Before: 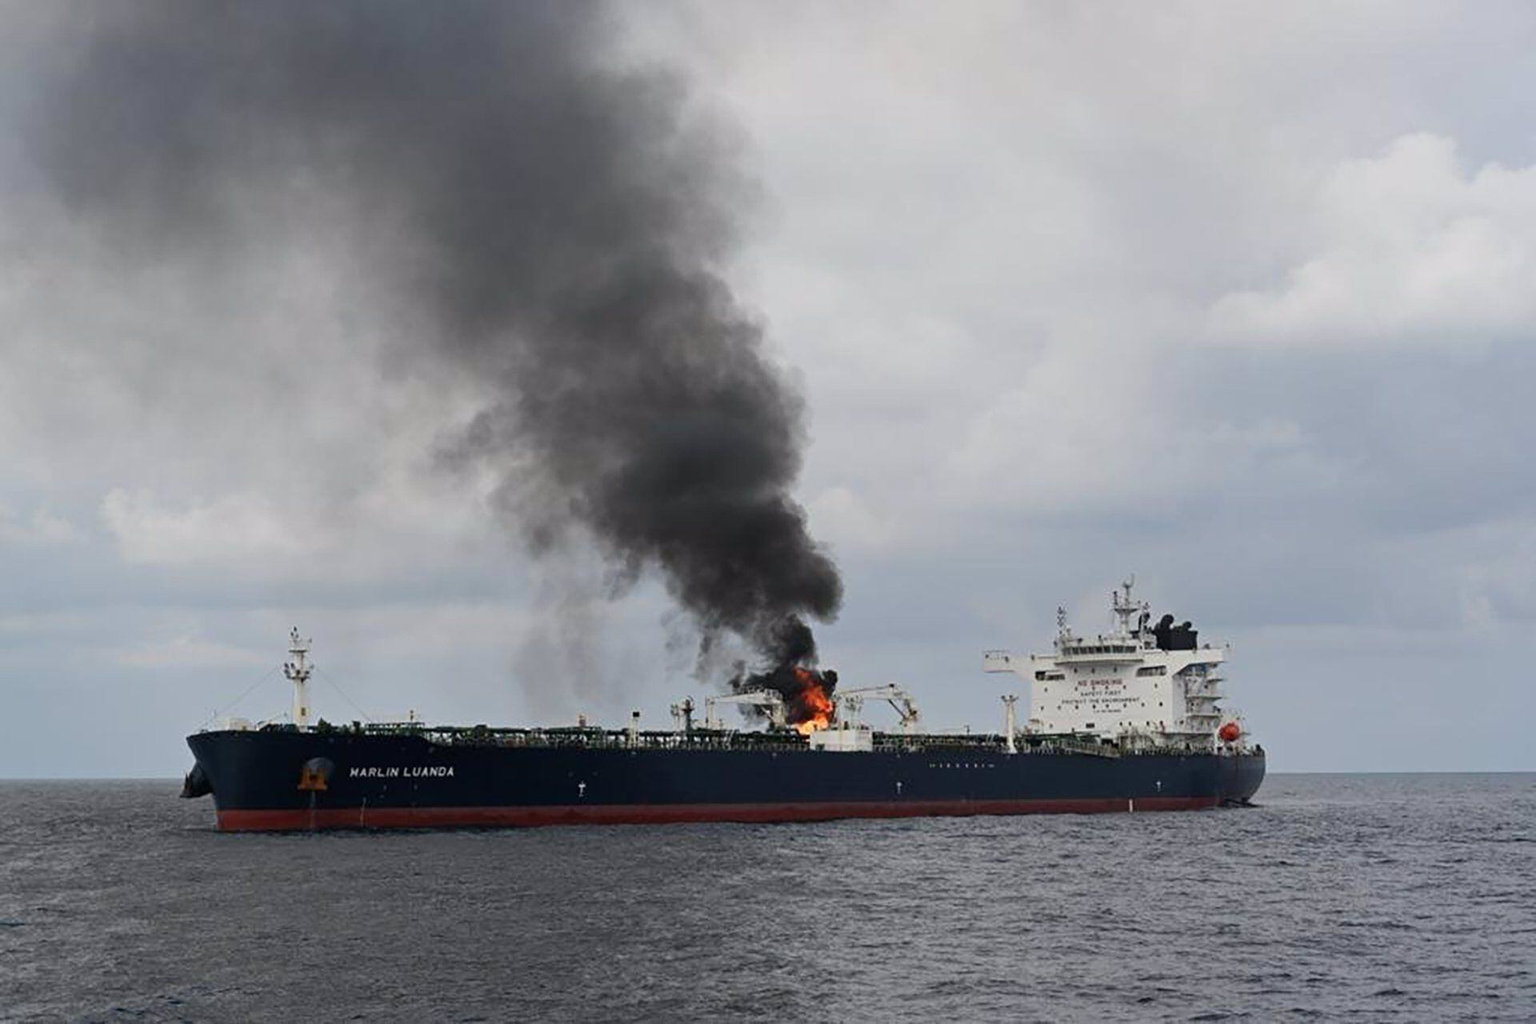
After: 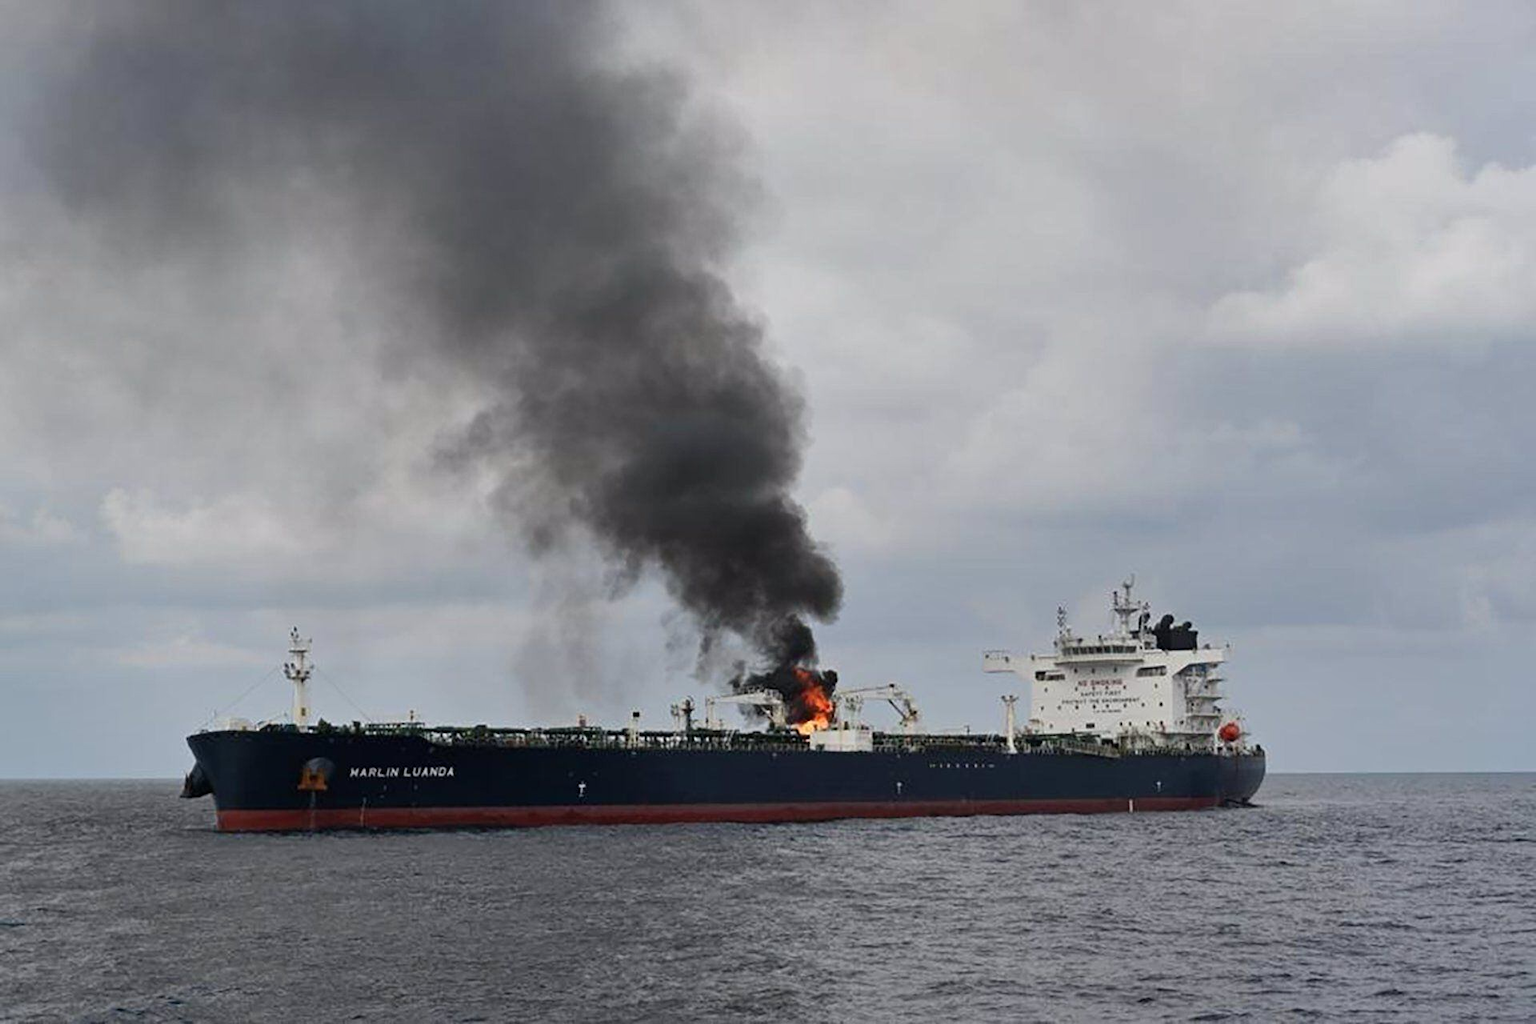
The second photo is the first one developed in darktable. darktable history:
shadows and highlights: shadows 48.08, highlights -40.89, soften with gaussian
